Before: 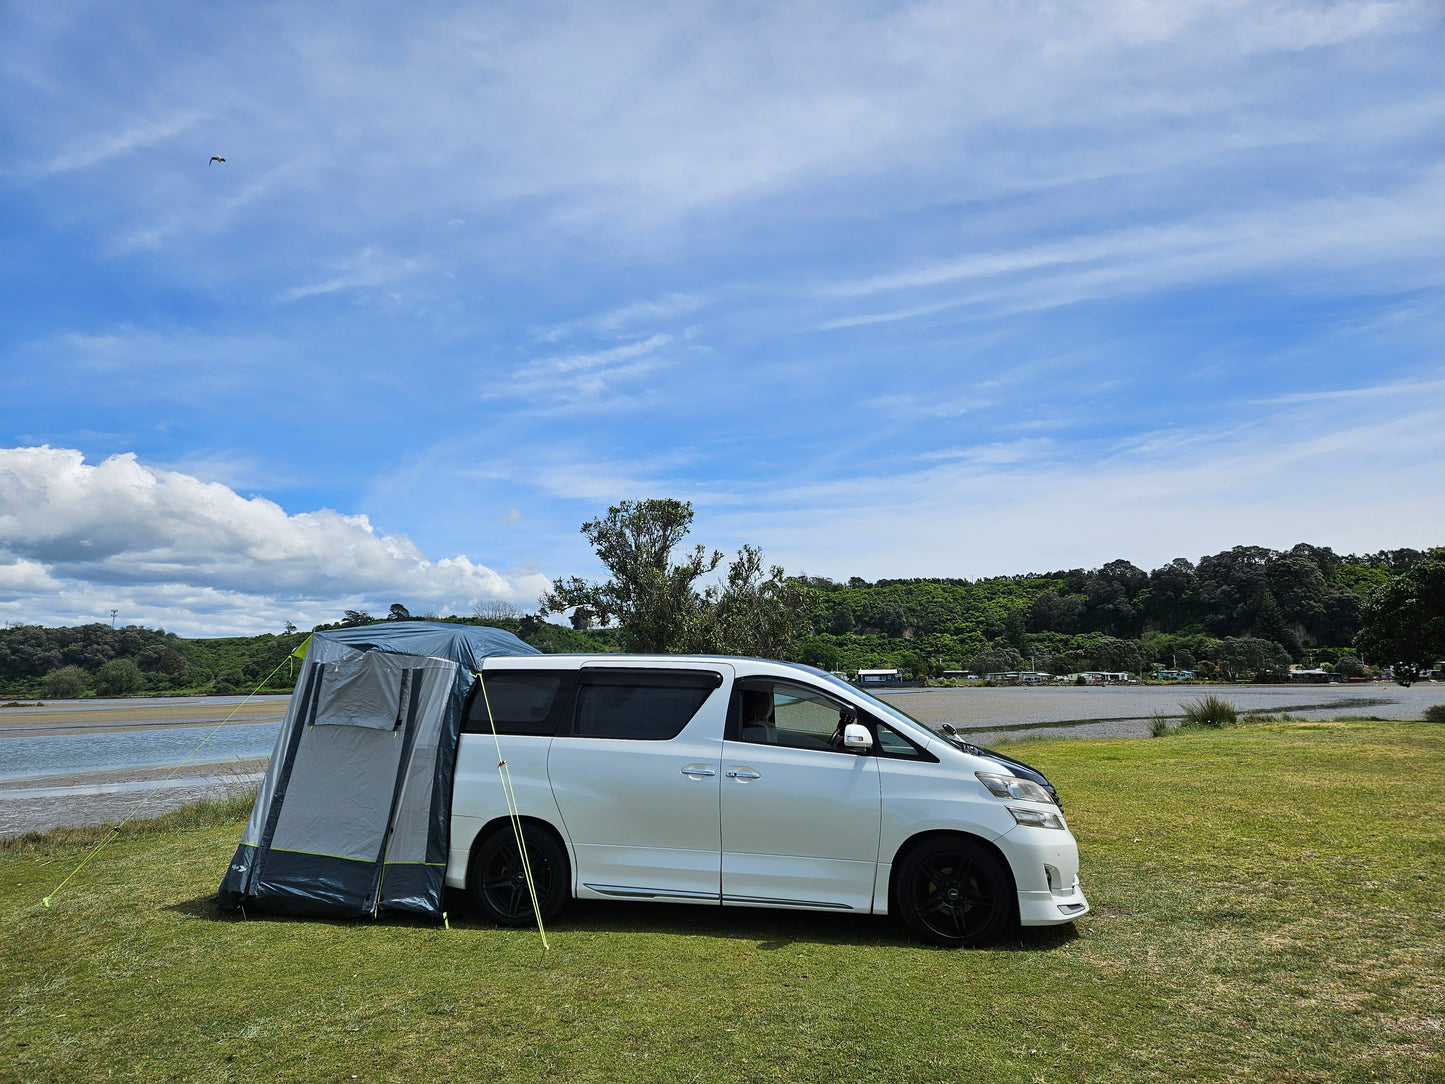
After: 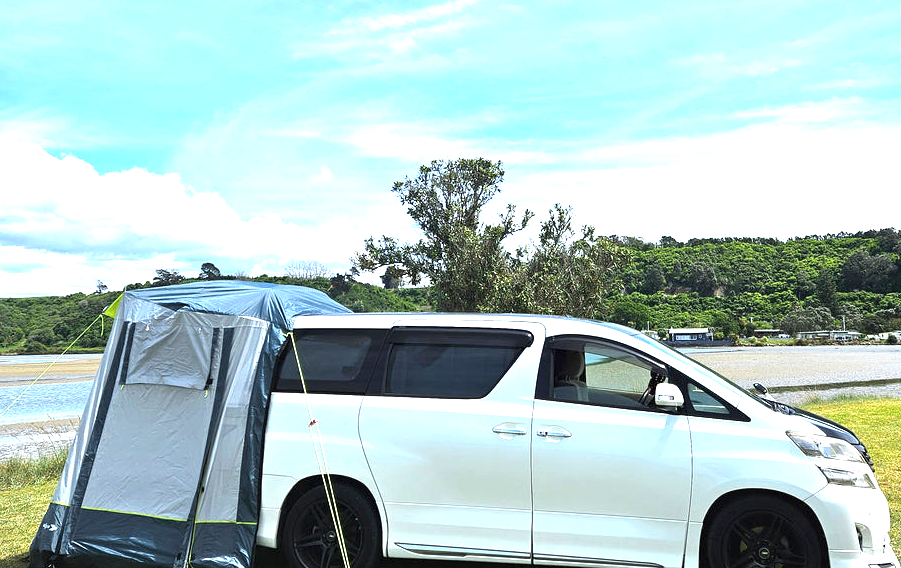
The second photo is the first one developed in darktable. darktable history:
exposure: black level correction 0, exposure 1.468 EV, compensate exposure bias true, compensate highlight preservation false
crop: left 13.131%, top 31.52%, right 24.461%, bottom 16.049%
color calibration: gray › normalize channels true, illuminant same as pipeline (D50), adaptation XYZ, x 0.345, y 0.359, temperature 5006.36 K, gamut compression 0.004
